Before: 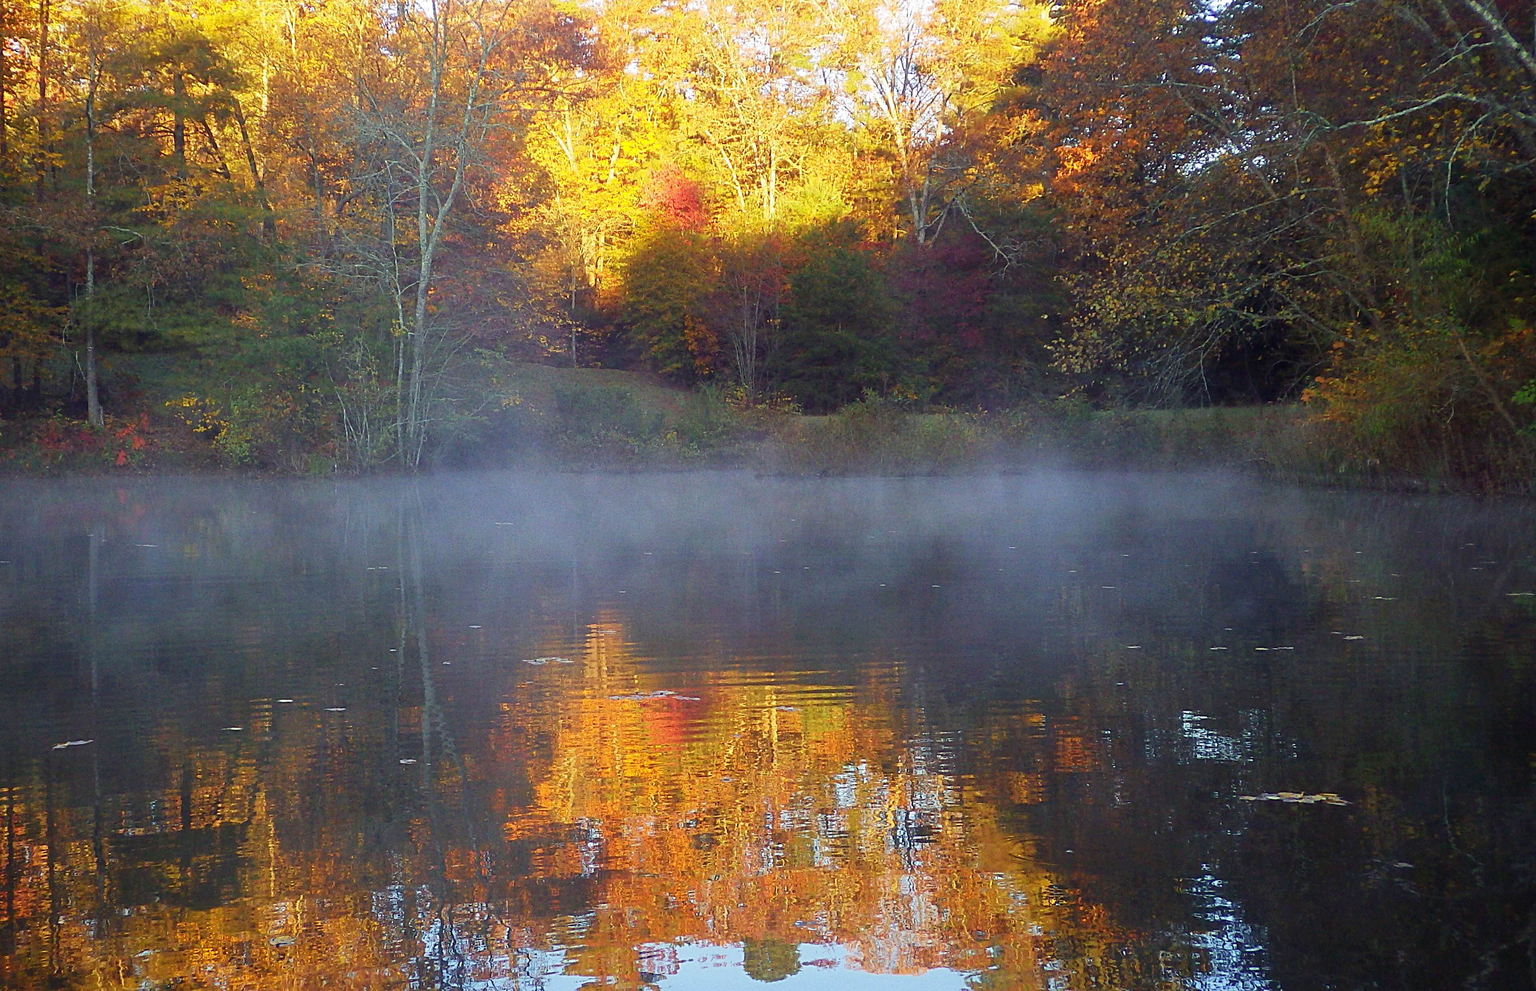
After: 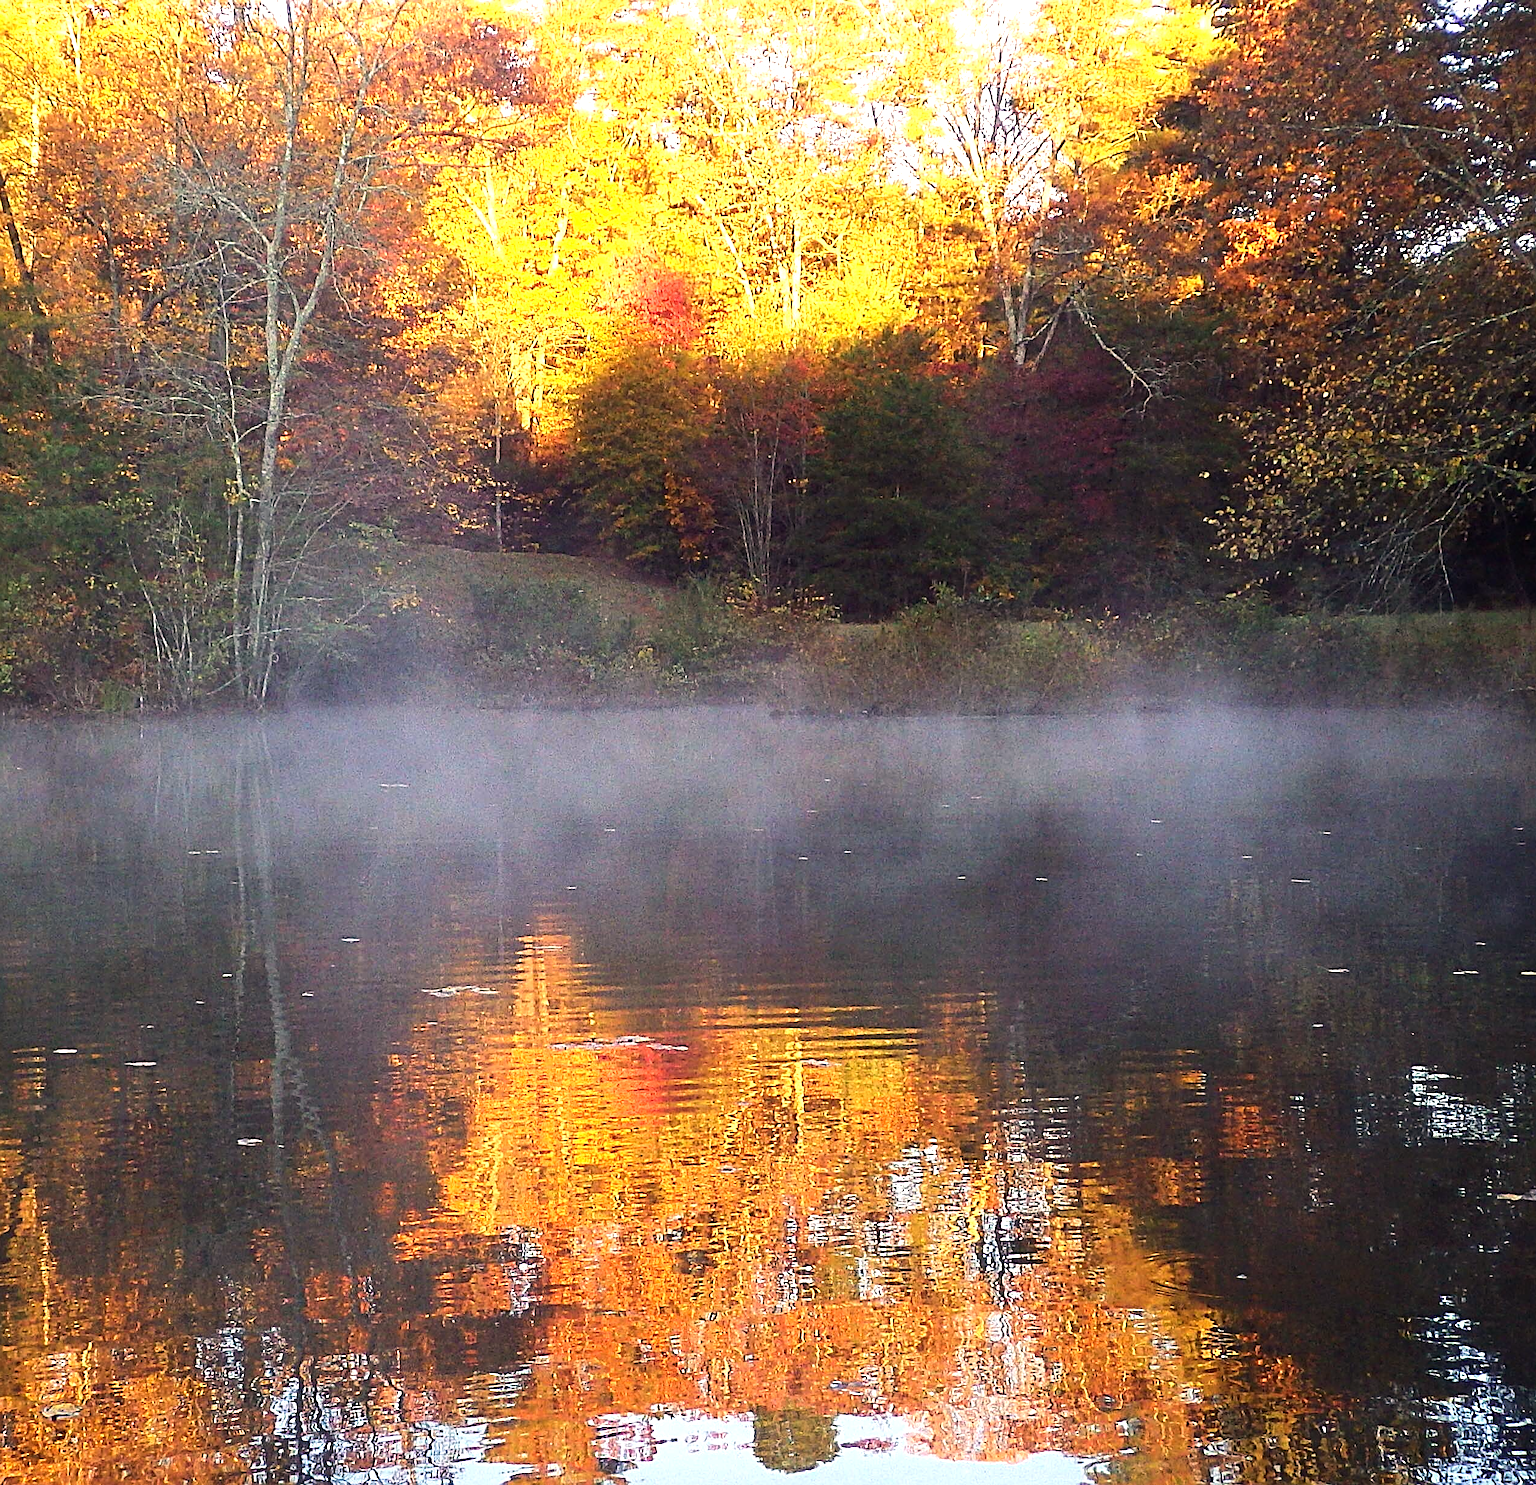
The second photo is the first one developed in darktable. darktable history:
white balance: red 1.127, blue 0.943
sharpen: on, module defaults
tone equalizer: -8 EV -0.75 EV, -7 EV -0.7 EV, -6 EV -0.6 EV, -5 EV -0.4 EV, -3 EV 0.4 EV, -2 EV 0.6 EV, -1 EV 0.7 EV, +0 EV 0.75 EV, edges refinement/feathering 500, mask exposure compensation -1.57 EV, preserve details no
crop and rotate: left 15.754%, right 17.579%
